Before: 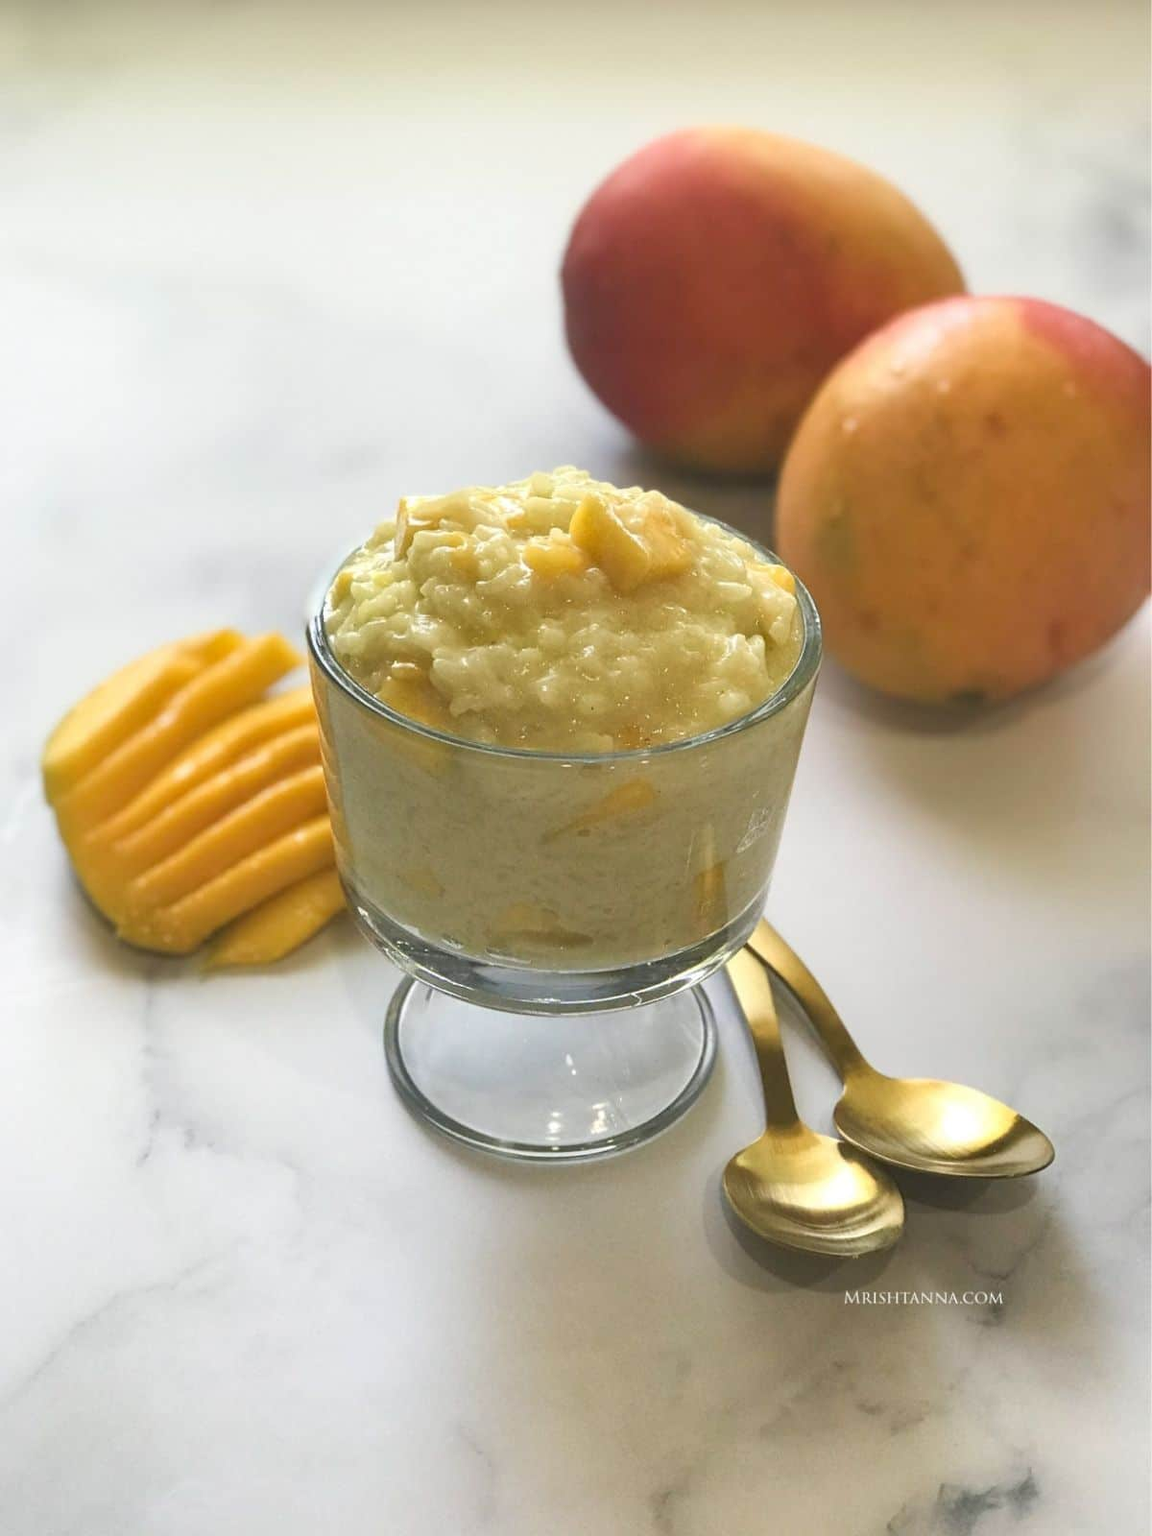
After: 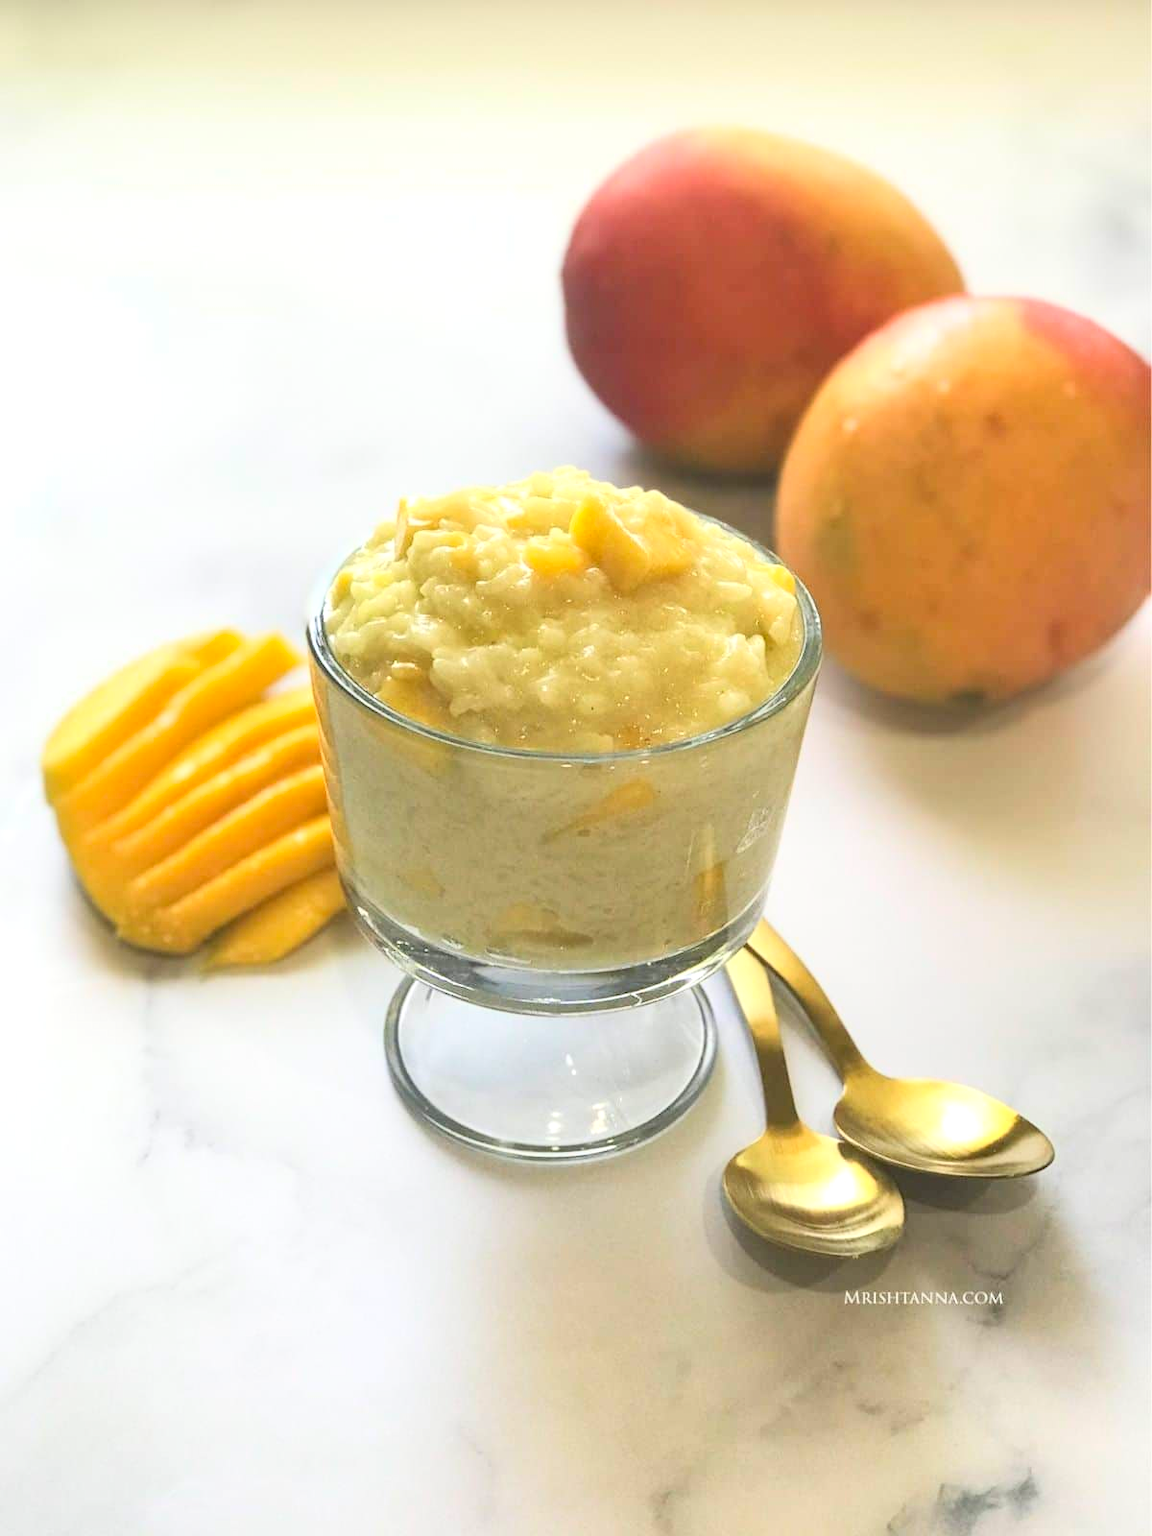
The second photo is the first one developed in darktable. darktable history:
exposure: exposure 0.217 EV, compensate highlight preservation false
contrast brightness saturation: contrast 0.2, brightness 0.16, saturation 0.22
